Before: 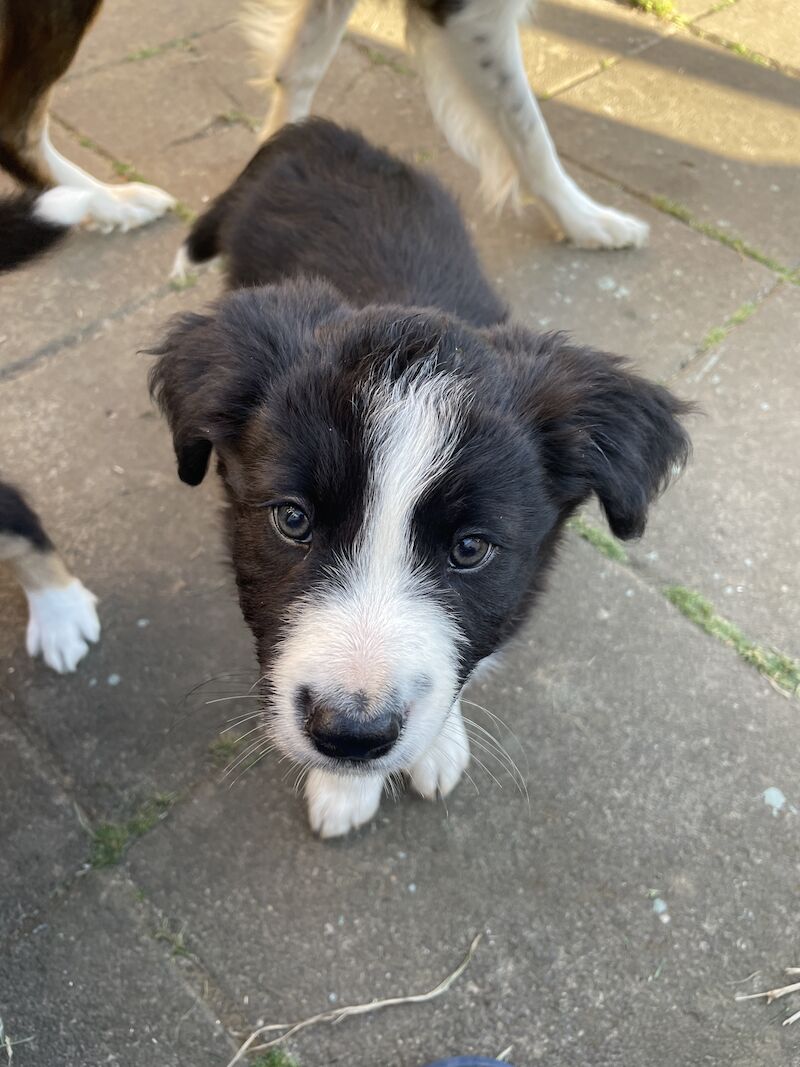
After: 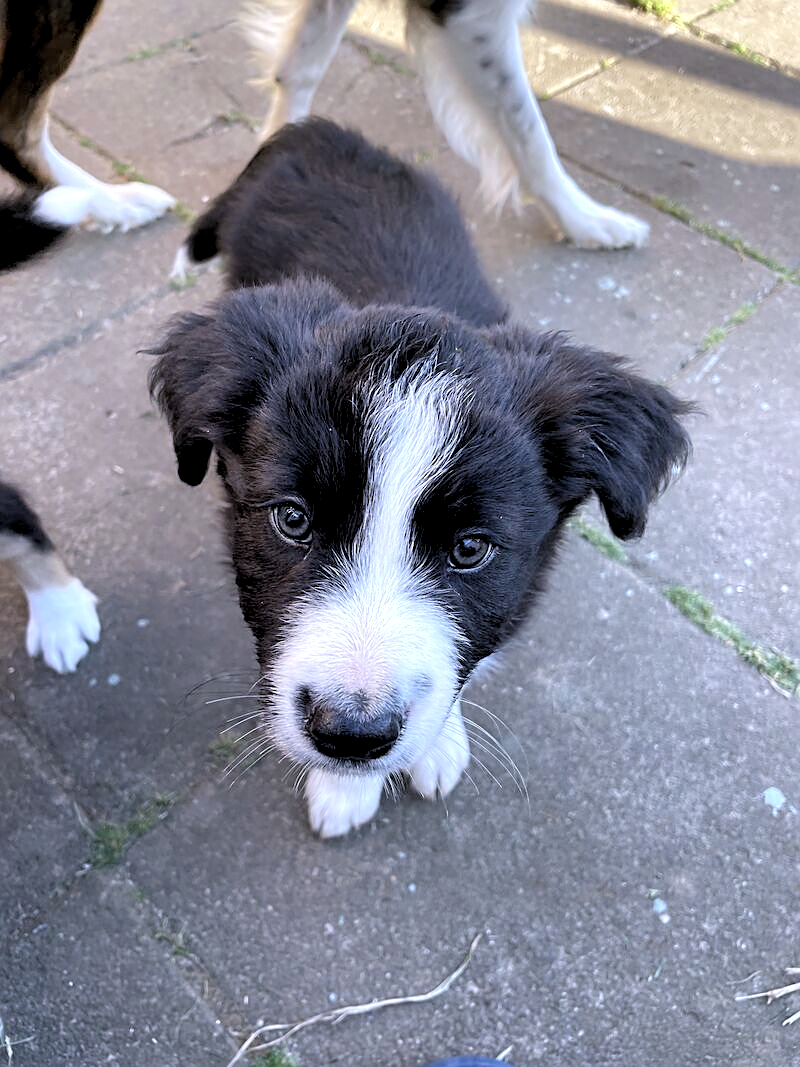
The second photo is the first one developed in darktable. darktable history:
rgb levels: levels [[0.01, 0.419, 0.839], [0, 0.5, 1], [0, 0.5, 1]]
sharpen: on, module defaults
shadows and highlights: shadows 49, highlights -41, soften with gaussian
exposure: compensate highlight preservation false
color calibration: illuminant as shot in camera, x 0.377, y 0.392, temperature 4169.3 K, saturation algorithm version 1 (2020)
